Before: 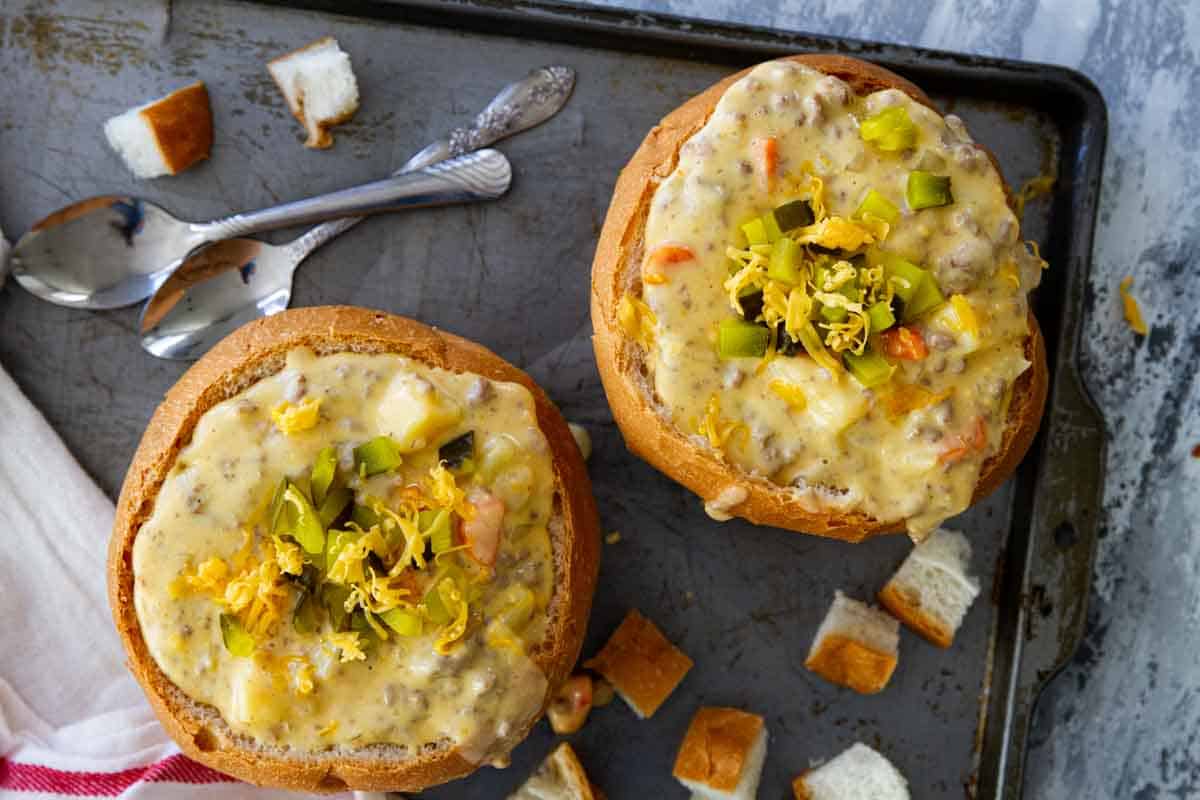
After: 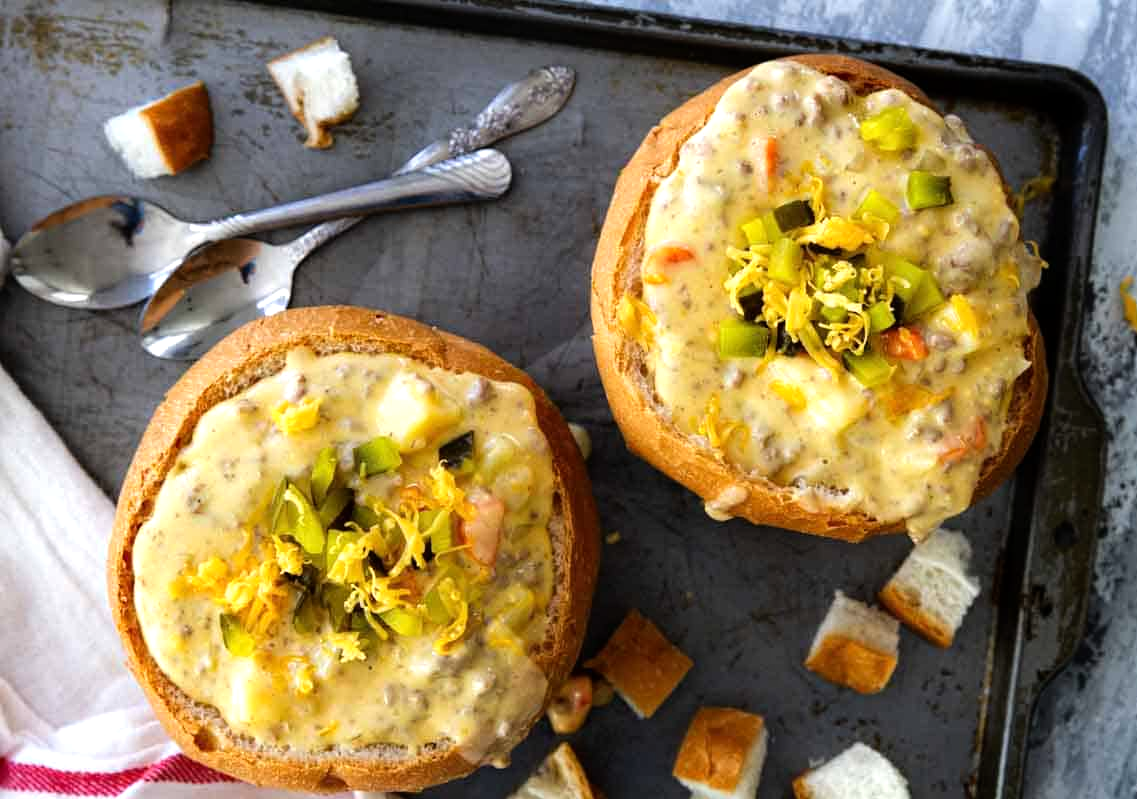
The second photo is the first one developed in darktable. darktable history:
crop and rotate: right 5.215%
exposure: exposure -0.215 EV, compensate exposure bias true, compensate highlight preservation false
tone equalizer: -8 EV -0.786 EV, -7 EV -0.694 EV, -6 EV -0.628 EV, -5 EV -0.419 EV, -3 EV 0.367 EV, -2 EV 0.6 EV, -1 EV 0.7 EV, +0 EV 0.759 EV, mask exposure compensation -0.496 EV
